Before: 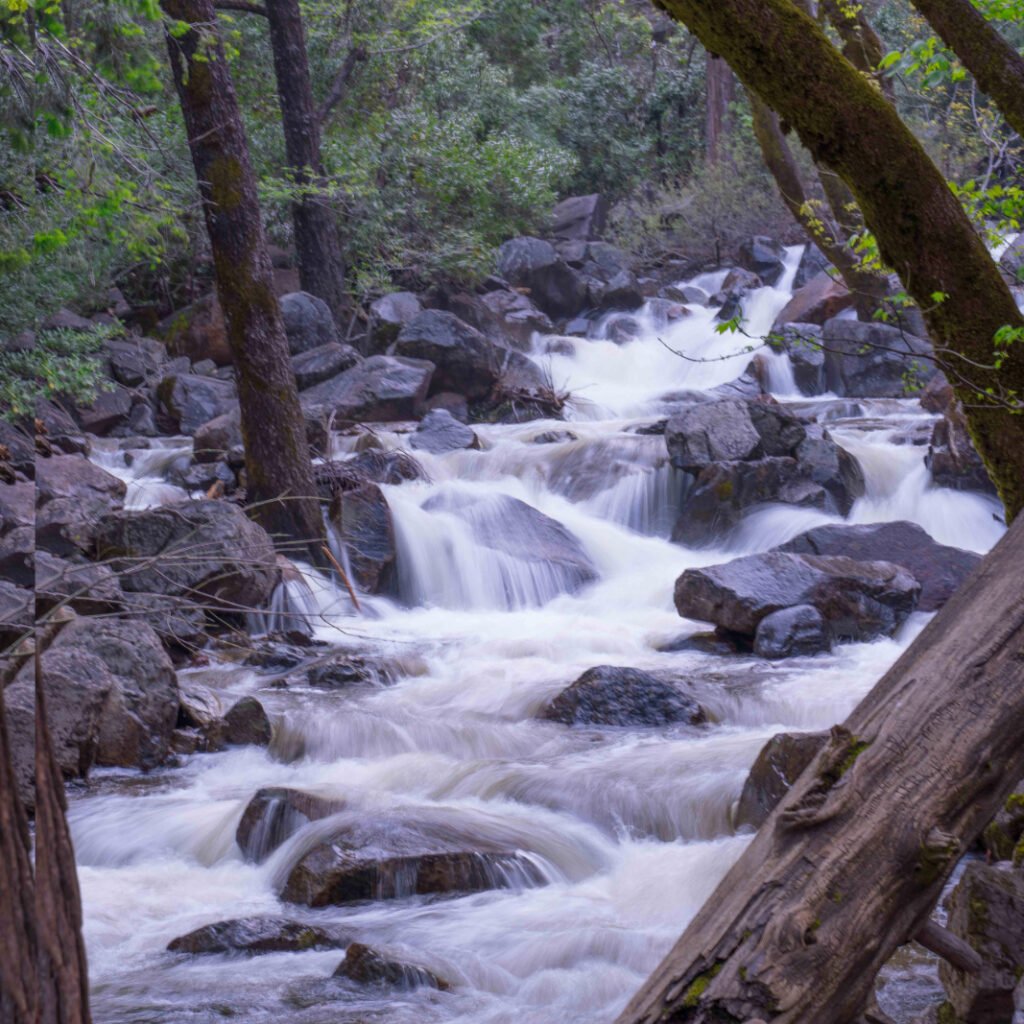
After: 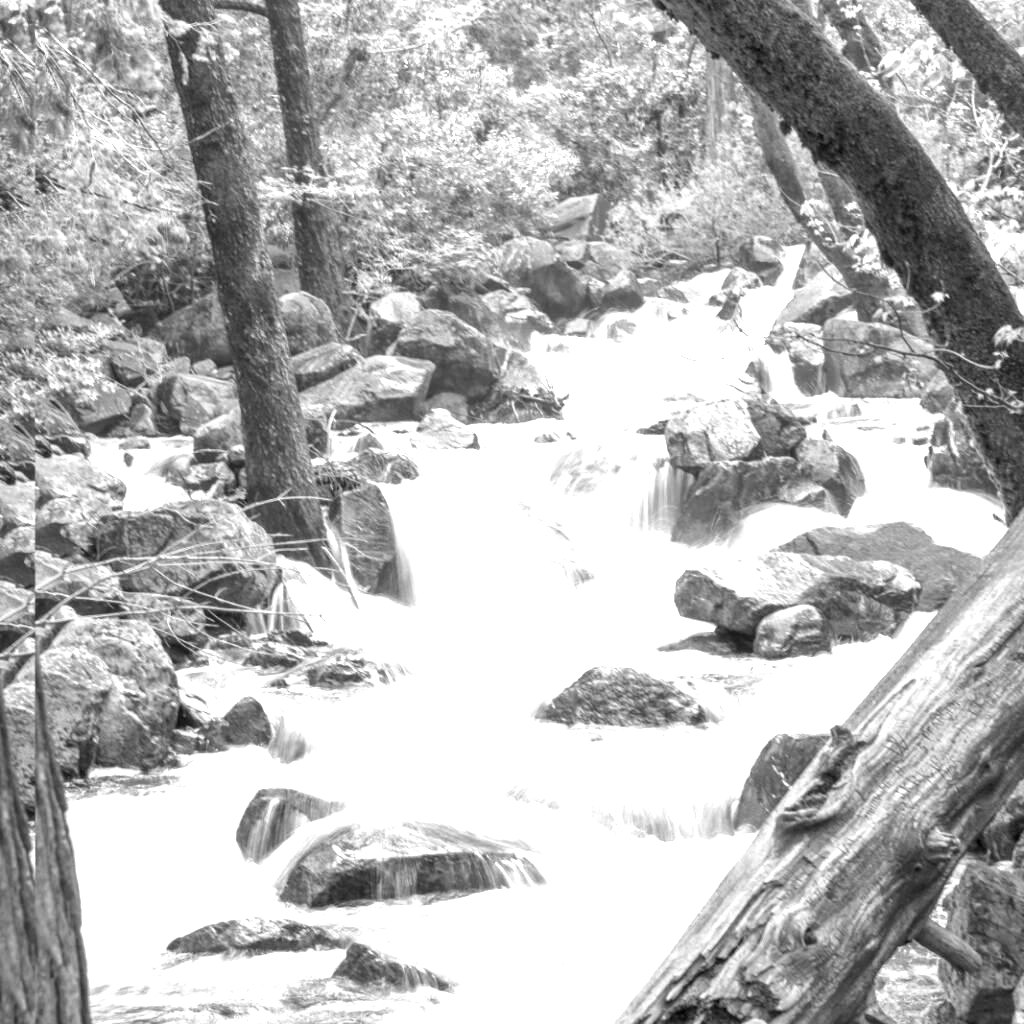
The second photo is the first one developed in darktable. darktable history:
color balance rgb: perceptual saturation grading › global saturation 25%, global vibrance 20%
monochrome: on, module defaults
exposure: black level correction 0, exposure 2.327 EV, compensate exposure bias true, compensate highlight preservation false
local contrast: mode bilateral grid, contrast 20, coarseness 50, detail 120%, midtone range 0.2
